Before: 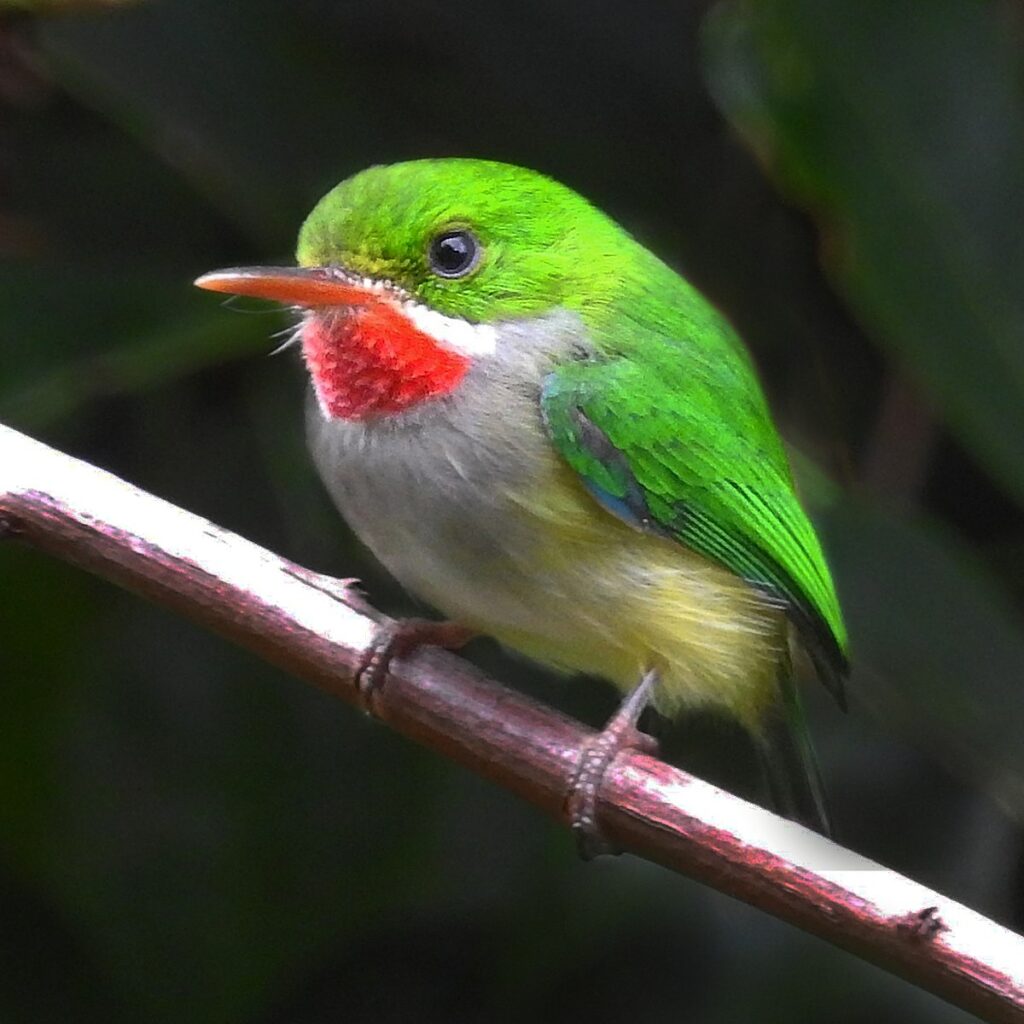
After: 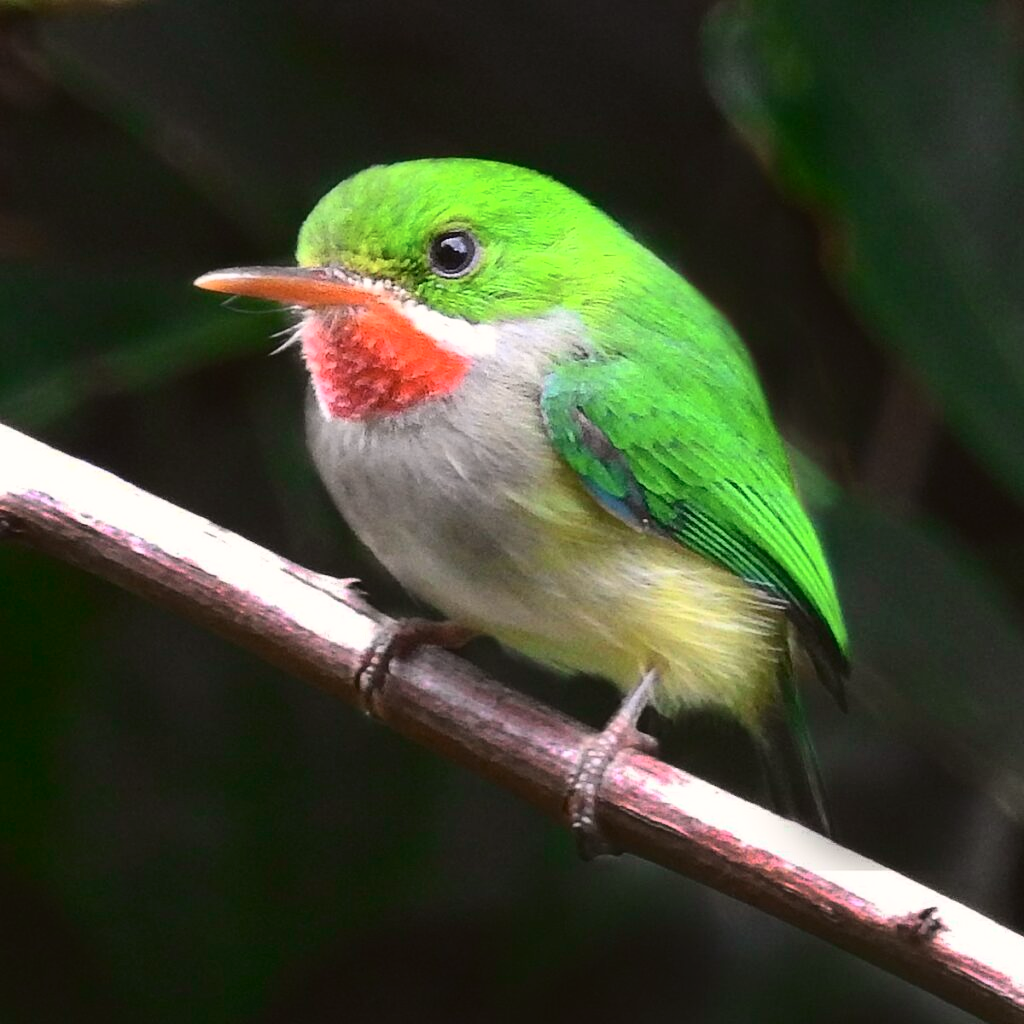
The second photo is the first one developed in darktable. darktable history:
tone curve: curves: ch0 [(0, 0.023) (0.1, 0.084) (0.184, 0.168) (0.45, 0.54) (0.57, 0.683) (0.722, 0.825) (0.877, 0.948) (1, 1)]; ch1 [(0, 0) (0.414, 0.395) (0.453, 0.437) (0.502, 0.509) (0.521, 0.519) (0.573, 0.568) (0.618, 0.61) (0.654, 0.642) (1, 1)]; ch2 [(0, 0) (0.421, 0.43) (0.45, 0.463) (0.492, 0.504) (0.511, 0.519) (0.557, 0.557) (0.602, 0.605) (1, 1)], color space Lab, independent channels, preserve colors none
